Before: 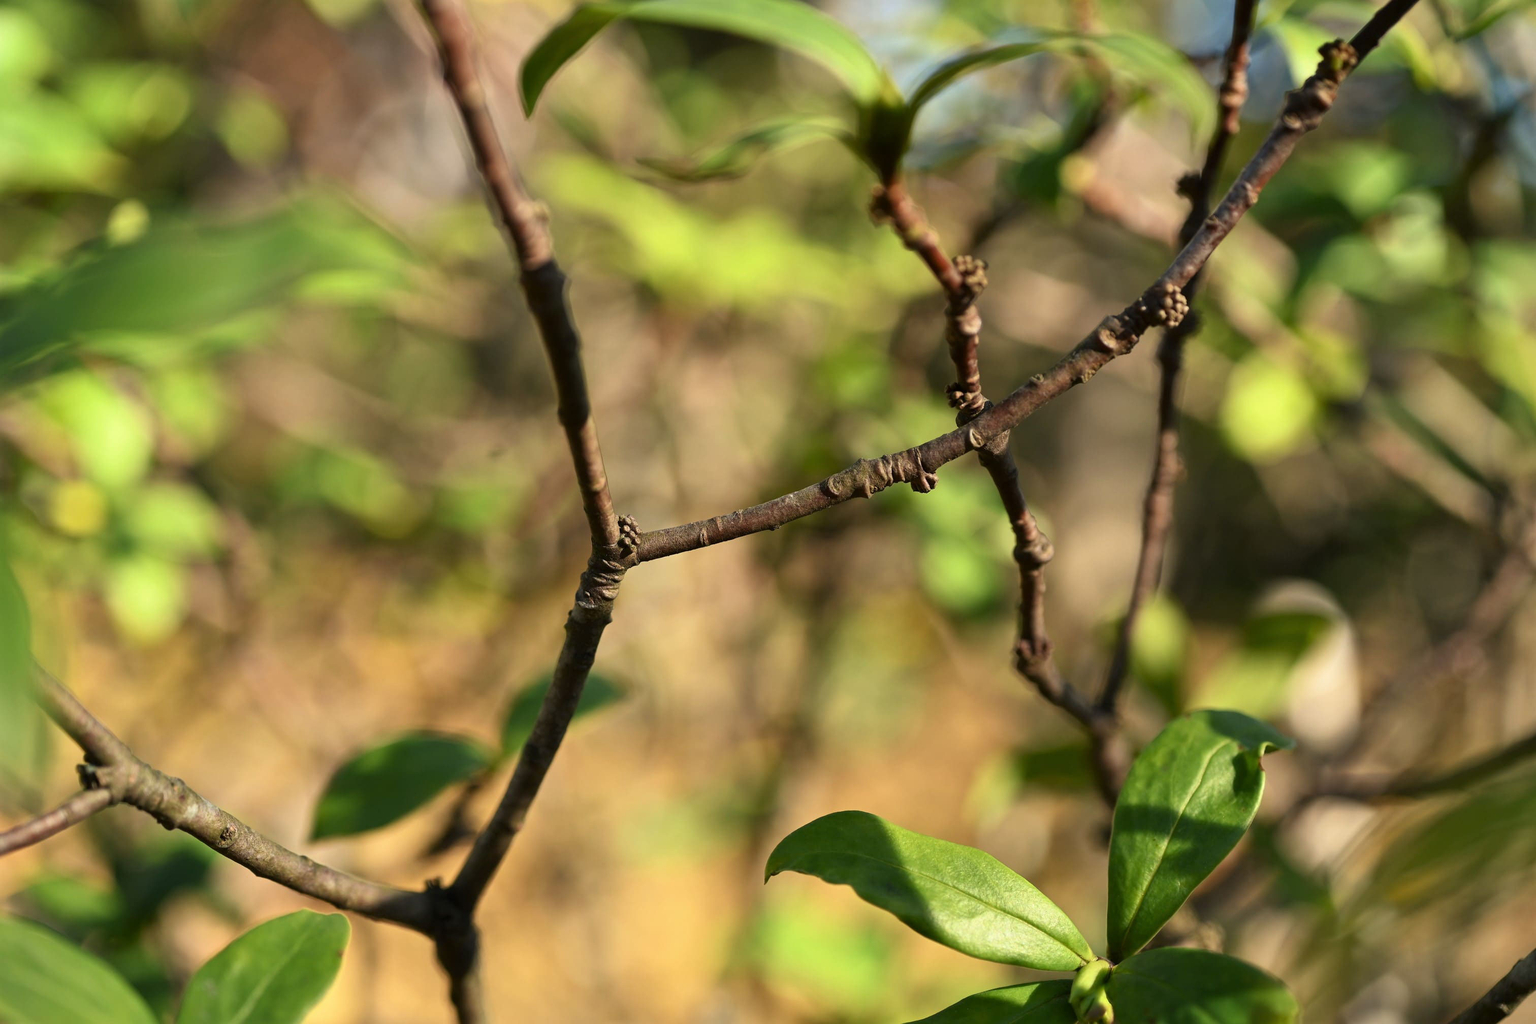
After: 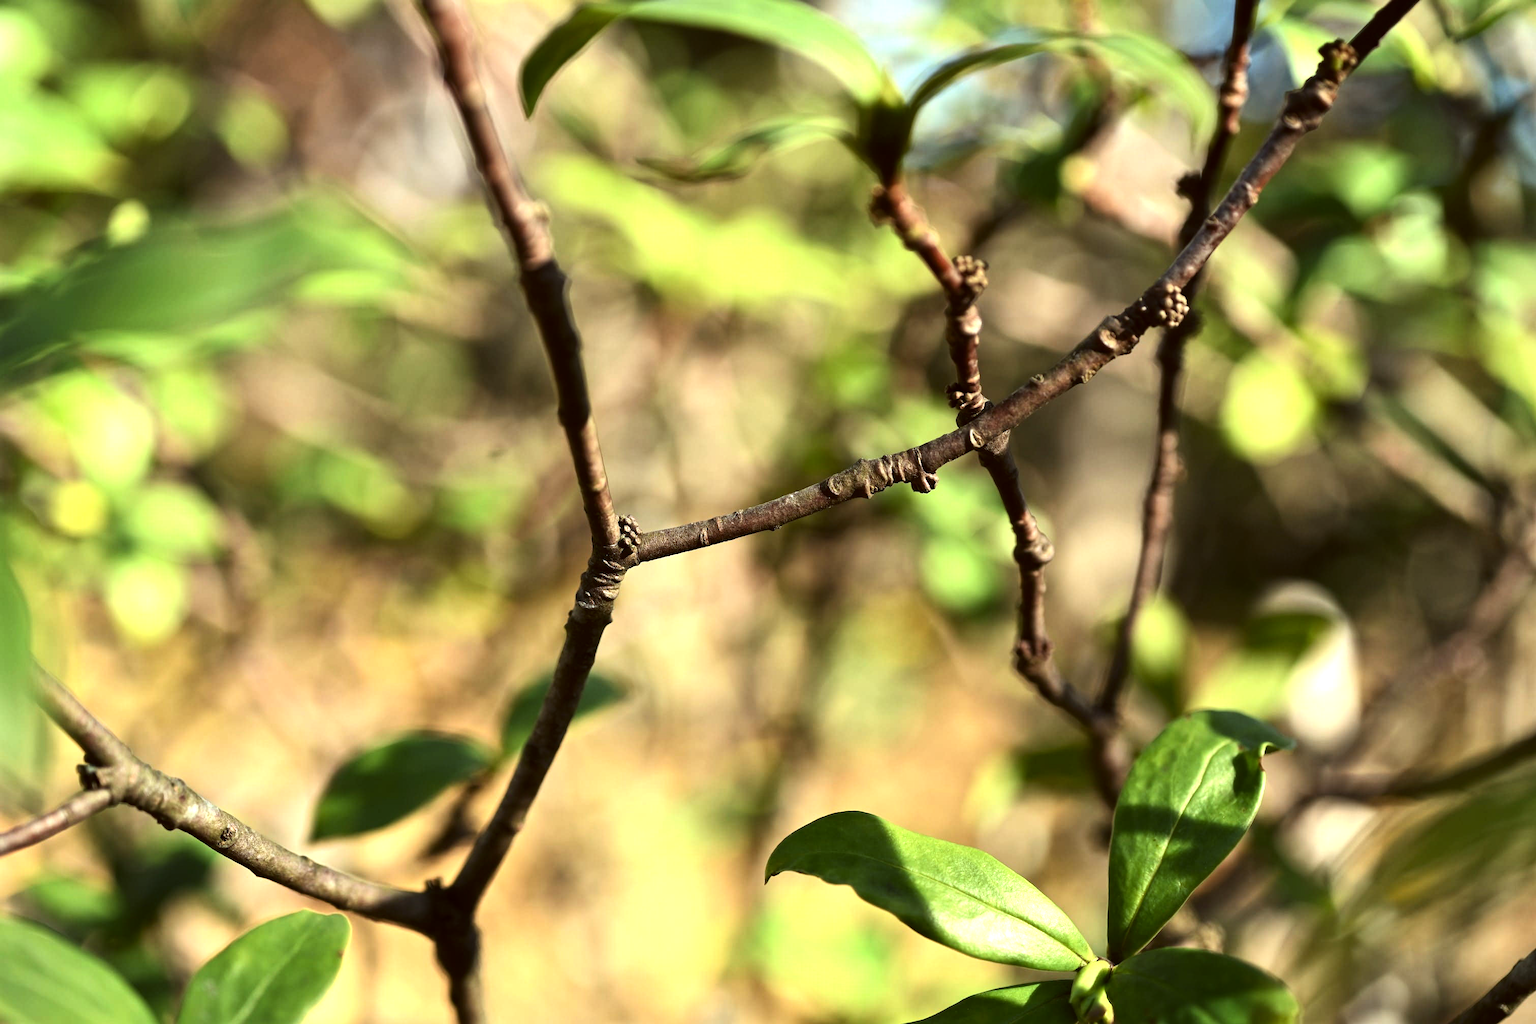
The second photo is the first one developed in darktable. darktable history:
exposure: exposure 0.205 EV, compensate highlight preservation false
color correction: highlights a* -5.12, highlights b* -4.03, shadows a* 4.18, shadows b* 4.22
tone equalizer: -8 EV -0.757 EV, -7 EV -0.666 EV, -6 EV -0.621 EV, -5 EV -0.362 EV, -3 EV 0.378 EV, -2 EV 0.6 EV, -1 EV 0.676 EV, +0 EV 0.744 EV, edges refinement/feathering 500, mask exposure compensation -1.57 EV, preserve details no
